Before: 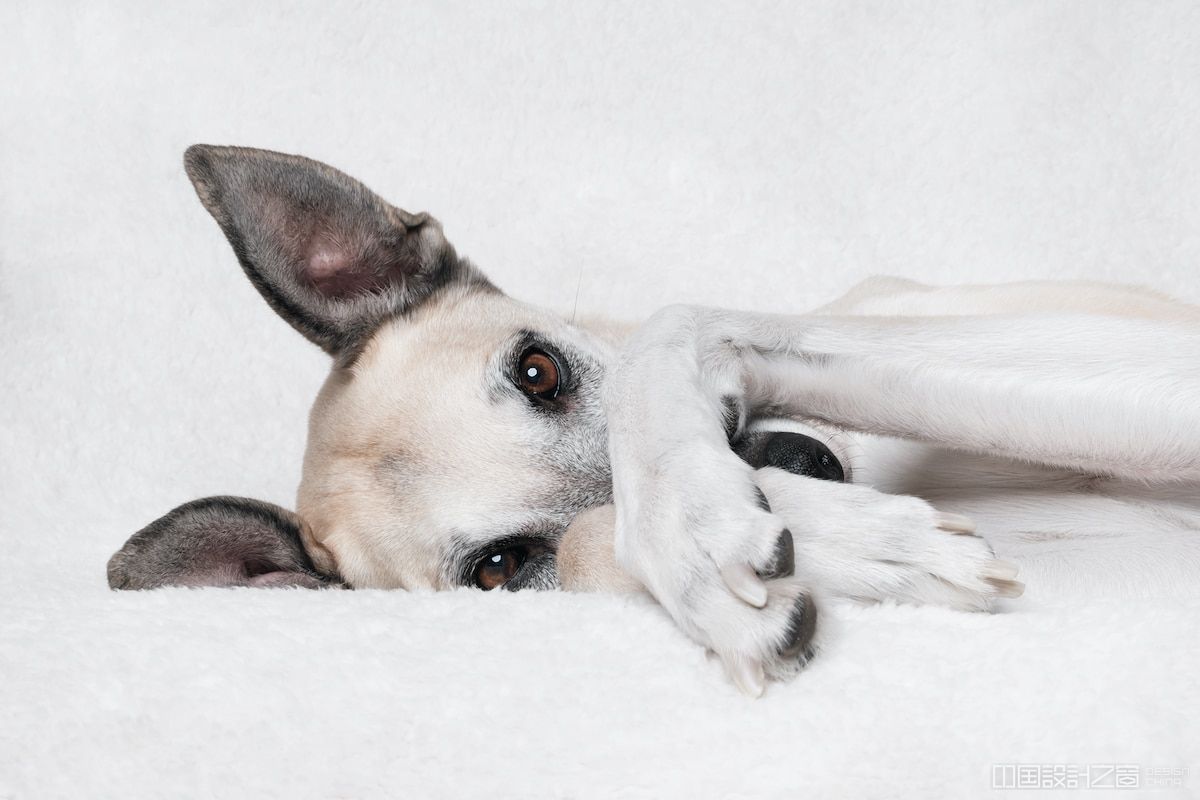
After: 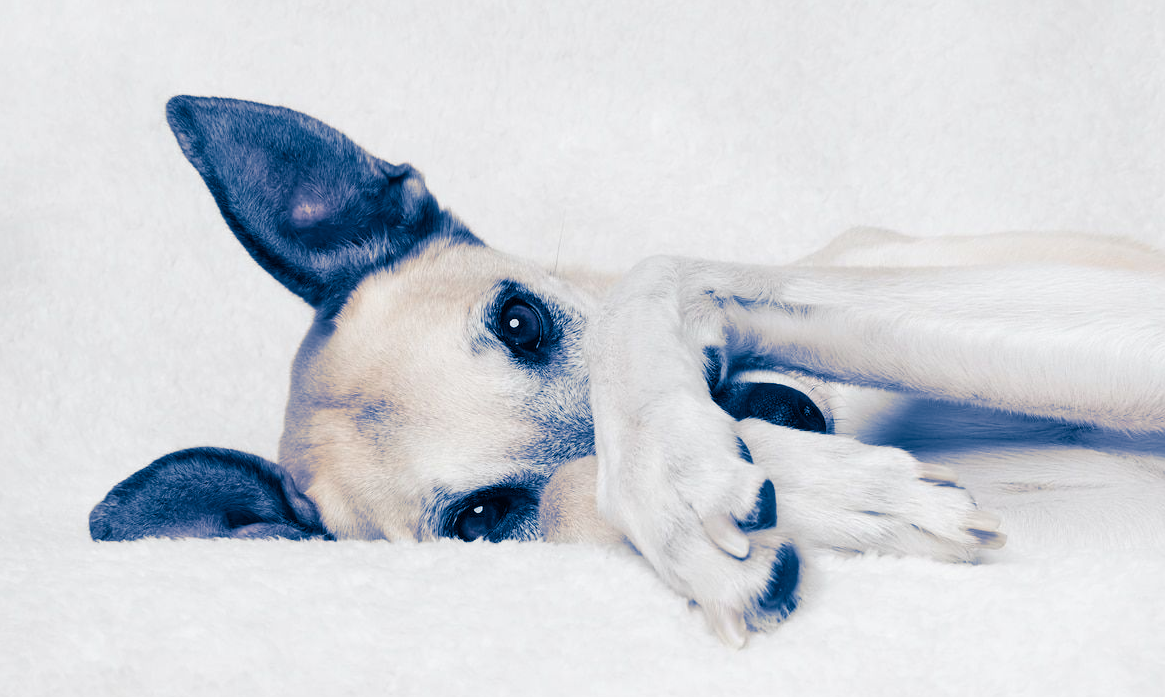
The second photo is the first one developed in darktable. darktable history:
split-toning: shadows › hue 226.8°, shadows › saturation 1, highlights › saturation 0, balance -61.41
crop: left 1.507%, top 6.147%, right 1.379%, bottom 6.637%
